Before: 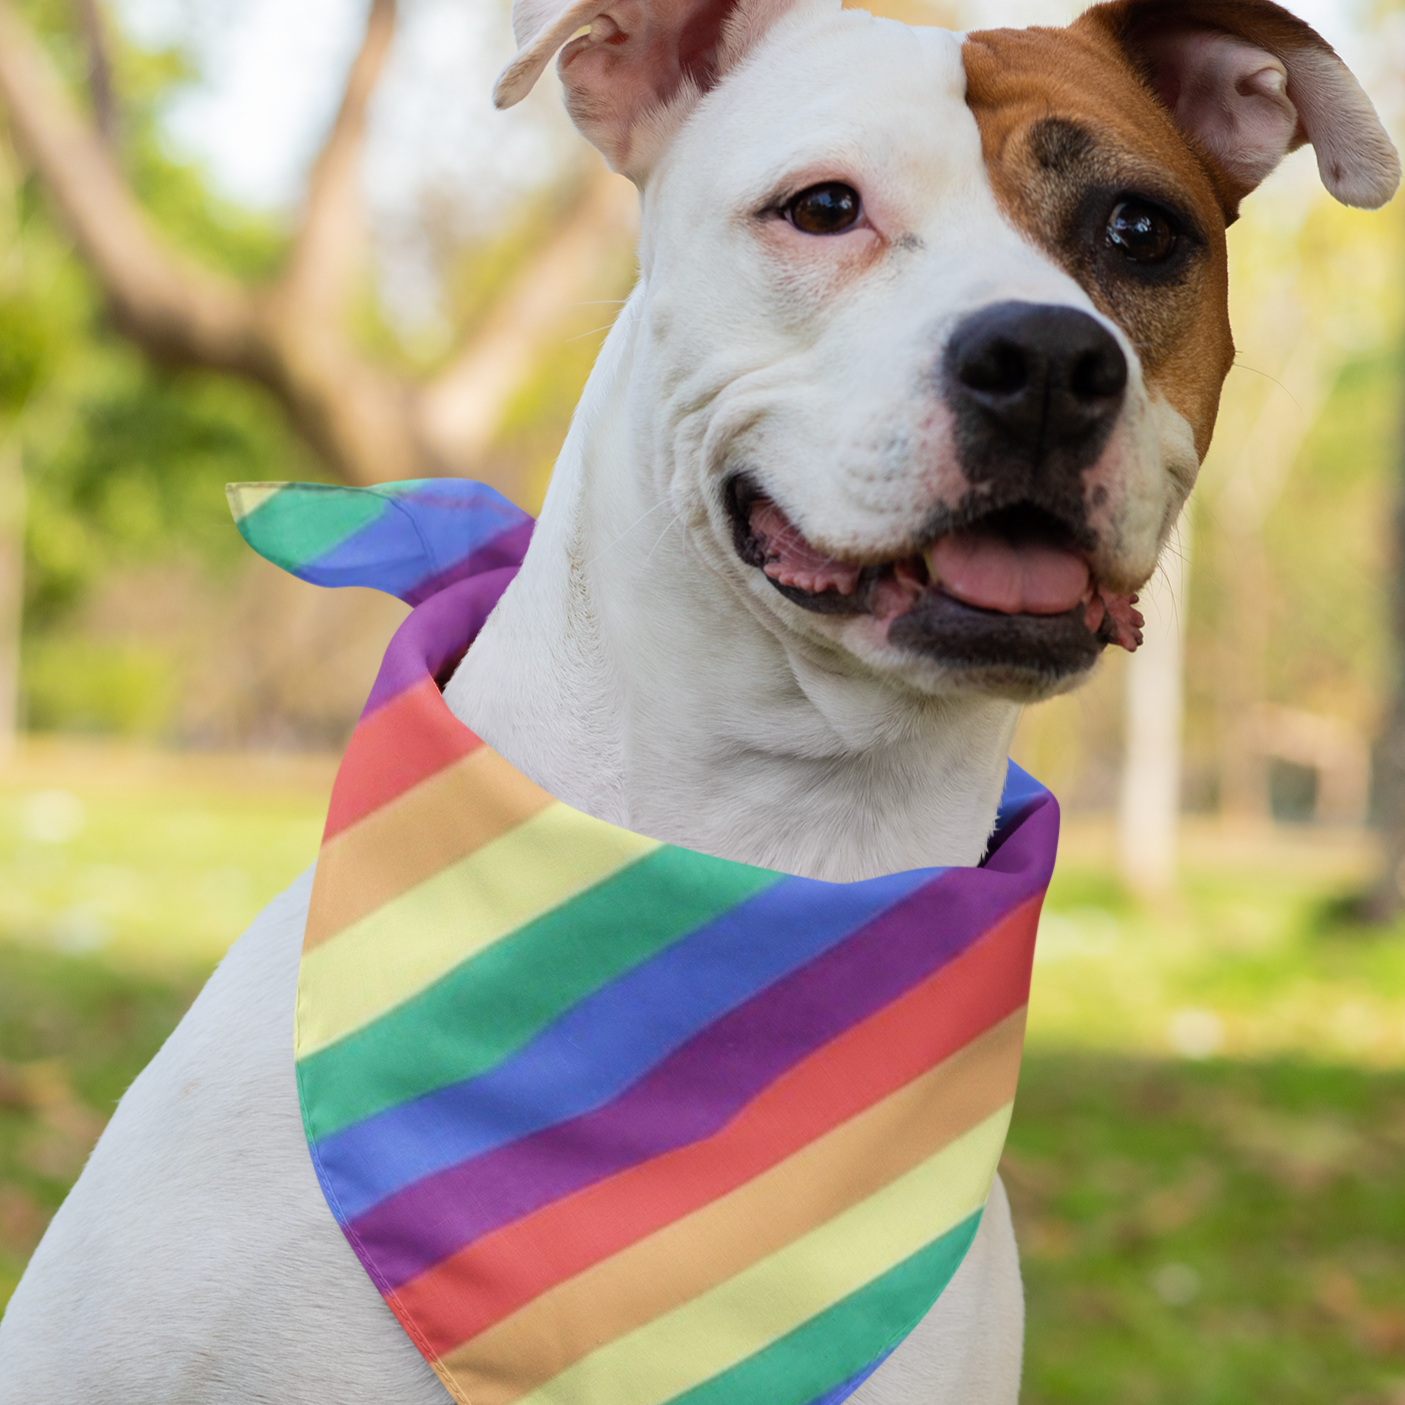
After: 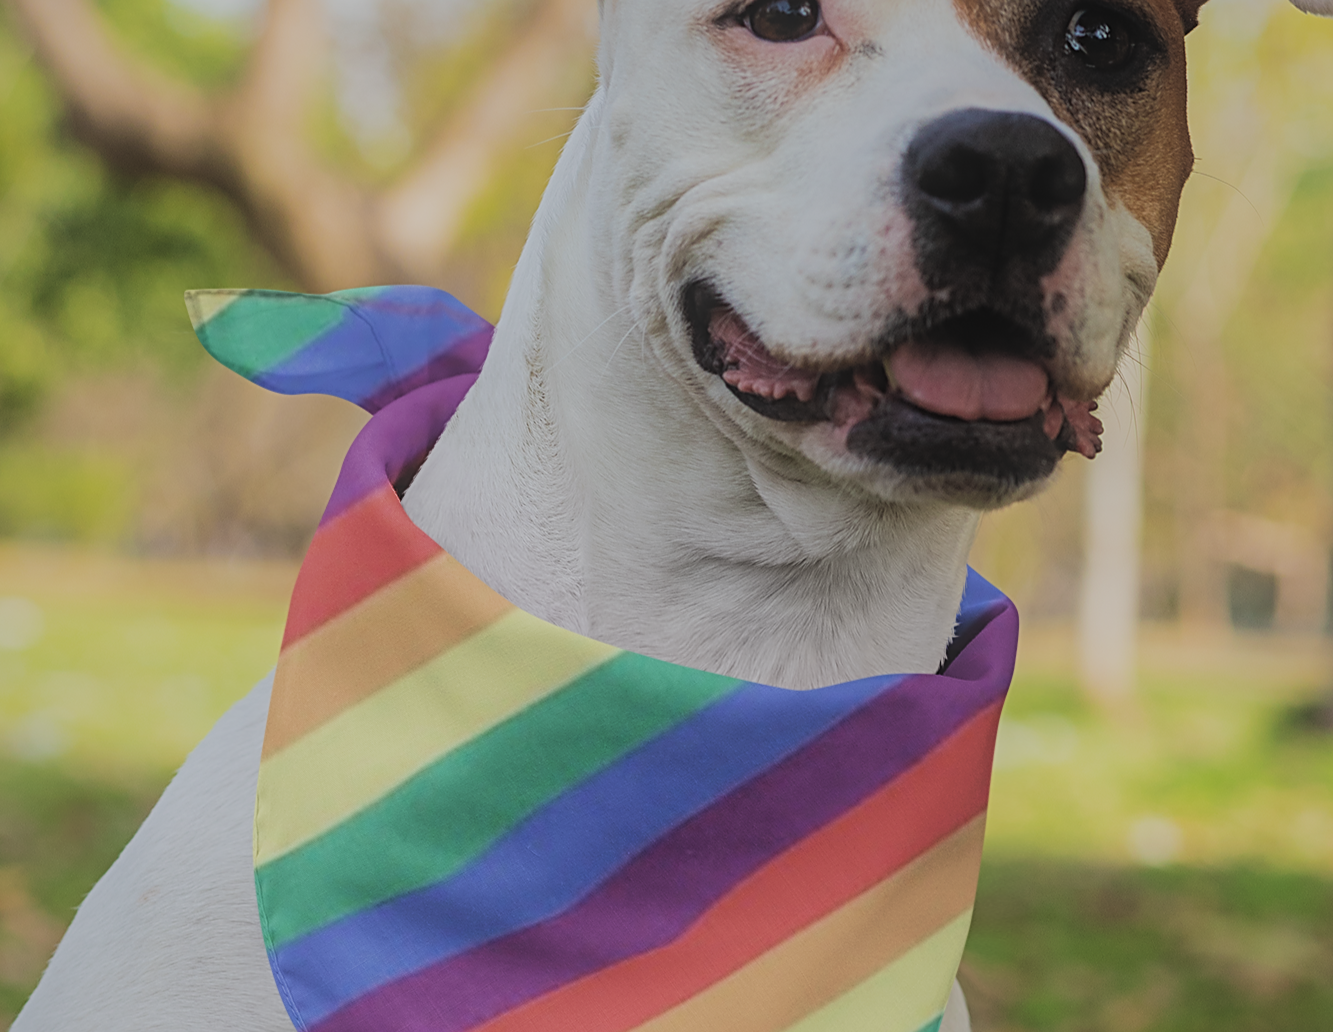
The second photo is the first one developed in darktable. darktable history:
filmic rgb: black relative exposure -5.08 EV, white relative exposure 3.98 EV, hardness 2.89, contrast 1.298
shadows and highlights: on, module defaults
exposure: black level correction -0.034, exposure -0.497 EV, compensate highlight preservation false
crop and rotate: left 2.977%, top 13.799%, right 2.131%, bottom 12.703%
sharpen: on, module defaults
contrast equalizer: y [[0.536, 0.565, 0.581, 0.516, 0.52, 0.491], [0.5 ×6], [0.5 ×6], [0 ×6], [0 ×6]], mix -0.994
local contrast: on, module defaults
